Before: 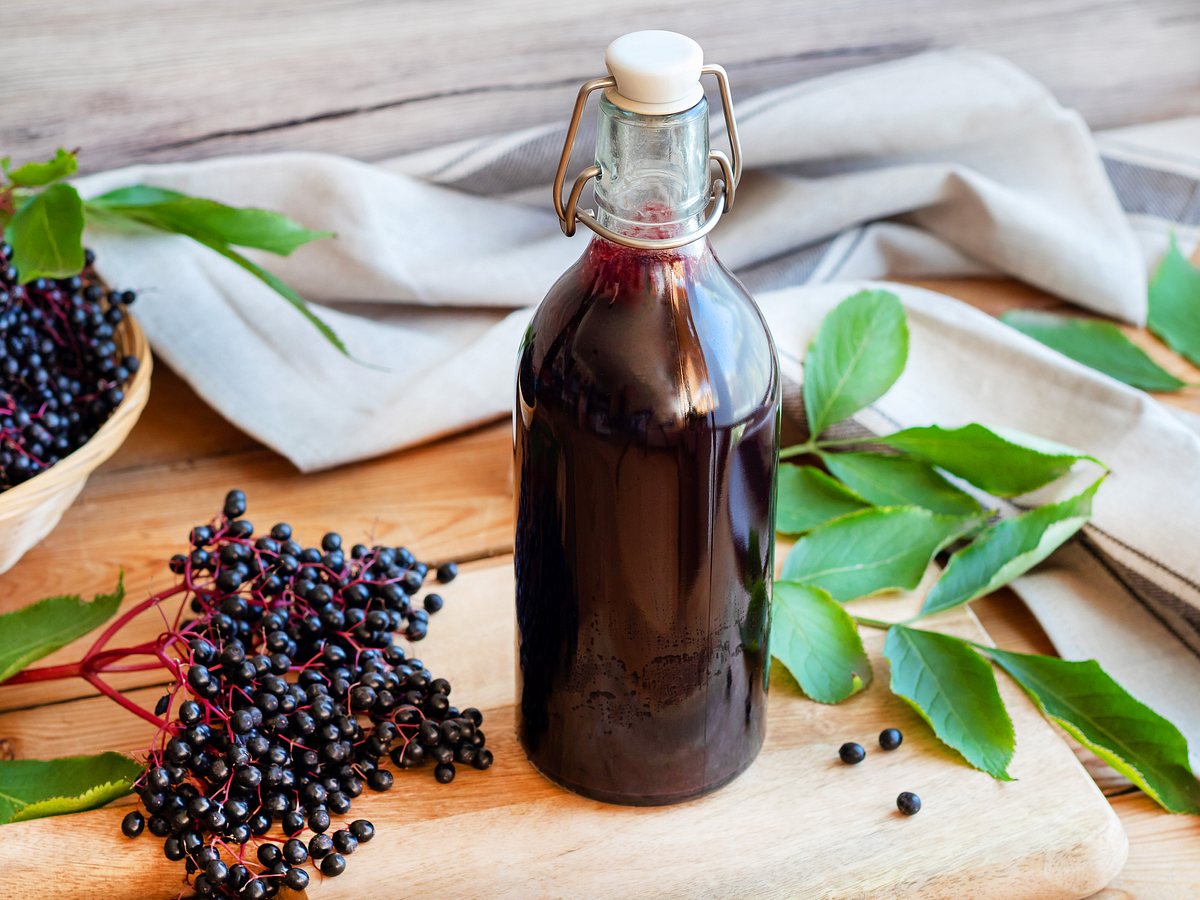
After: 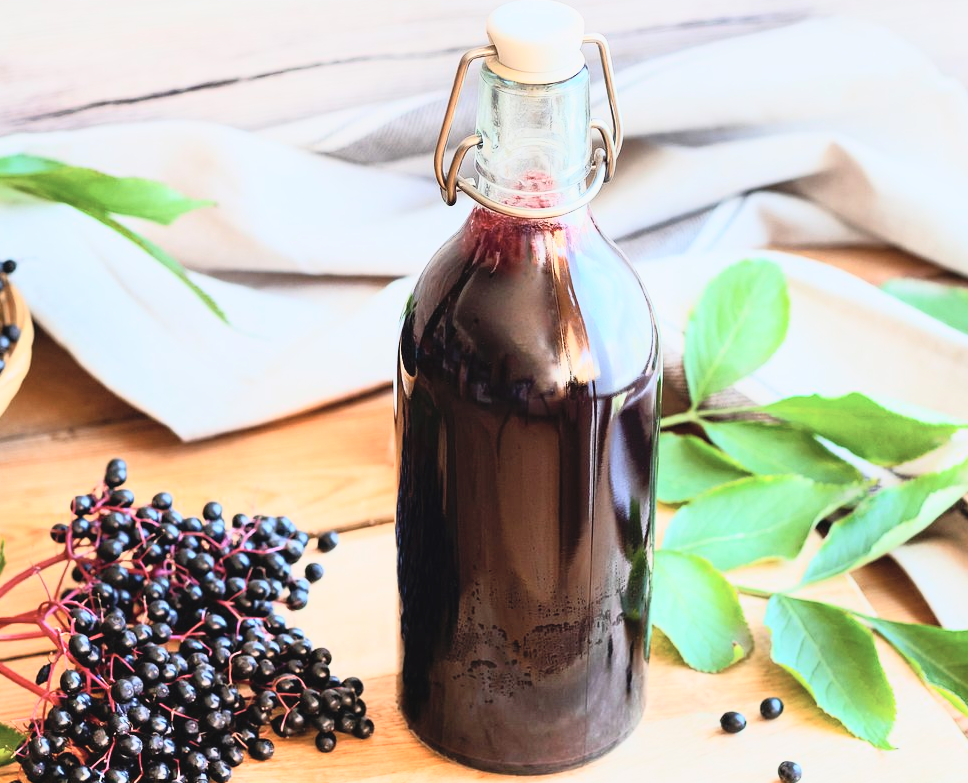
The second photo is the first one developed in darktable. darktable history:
crop: left 9.993%, top 3.511%, right 9.293%, bottom 9.383%
tone curve: curves: ch0 [(0, 0.052) (0.207, 0.35) (0.392, 0.592) (0.54, 0.803) (0.725, 0.922) (0.99, 0.974)], color space Lab, independent channels
